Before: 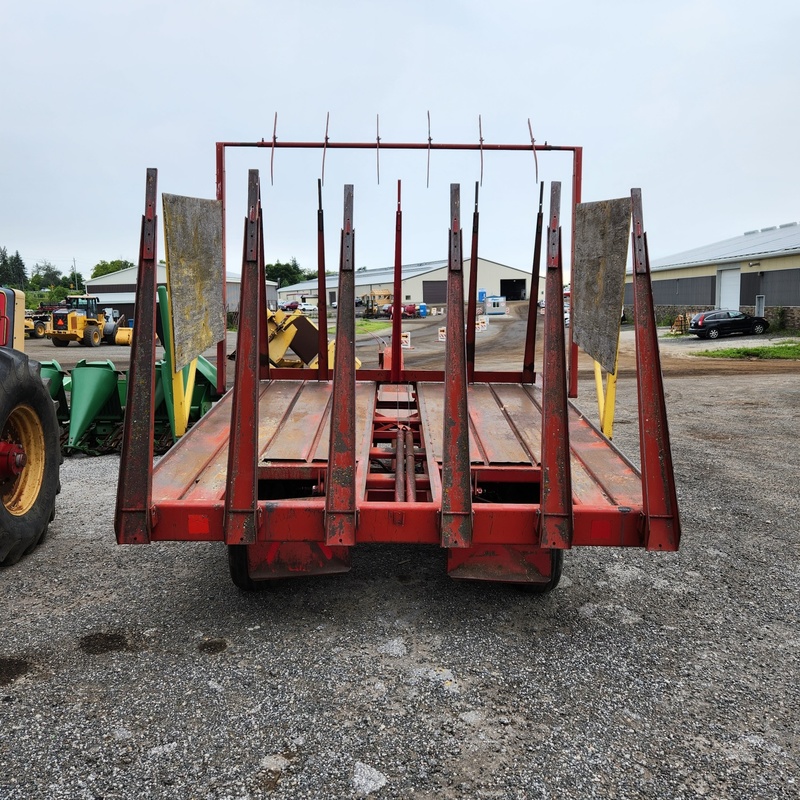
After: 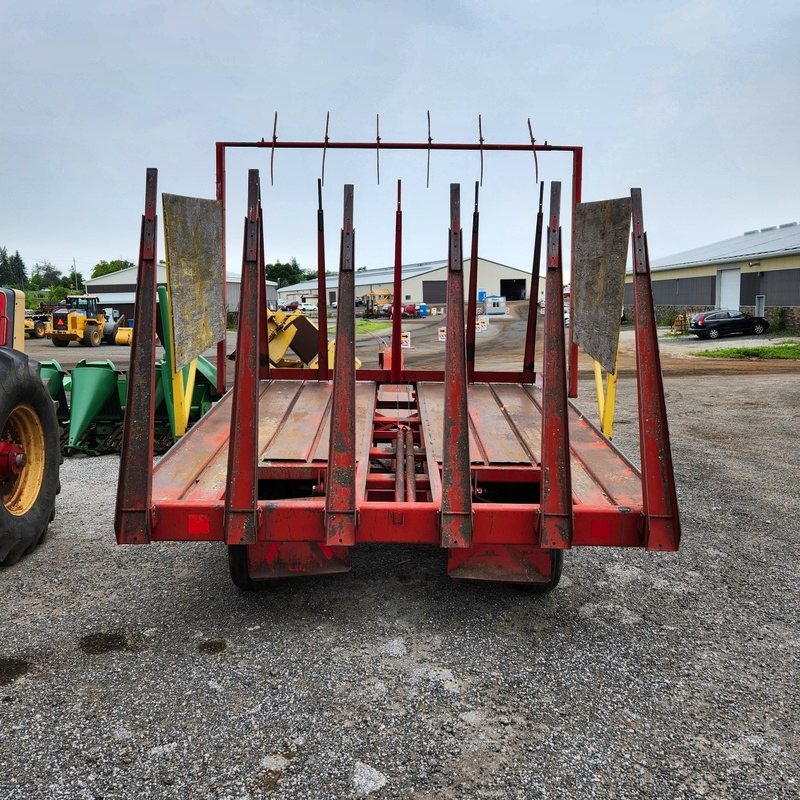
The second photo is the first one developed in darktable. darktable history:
contrast brightness saturation: saturation 0.1
color correction: highlights b* 0
shadows and highlights: radius 100.38, shadows 50.32, highlights -63.86, soften with gaussian
